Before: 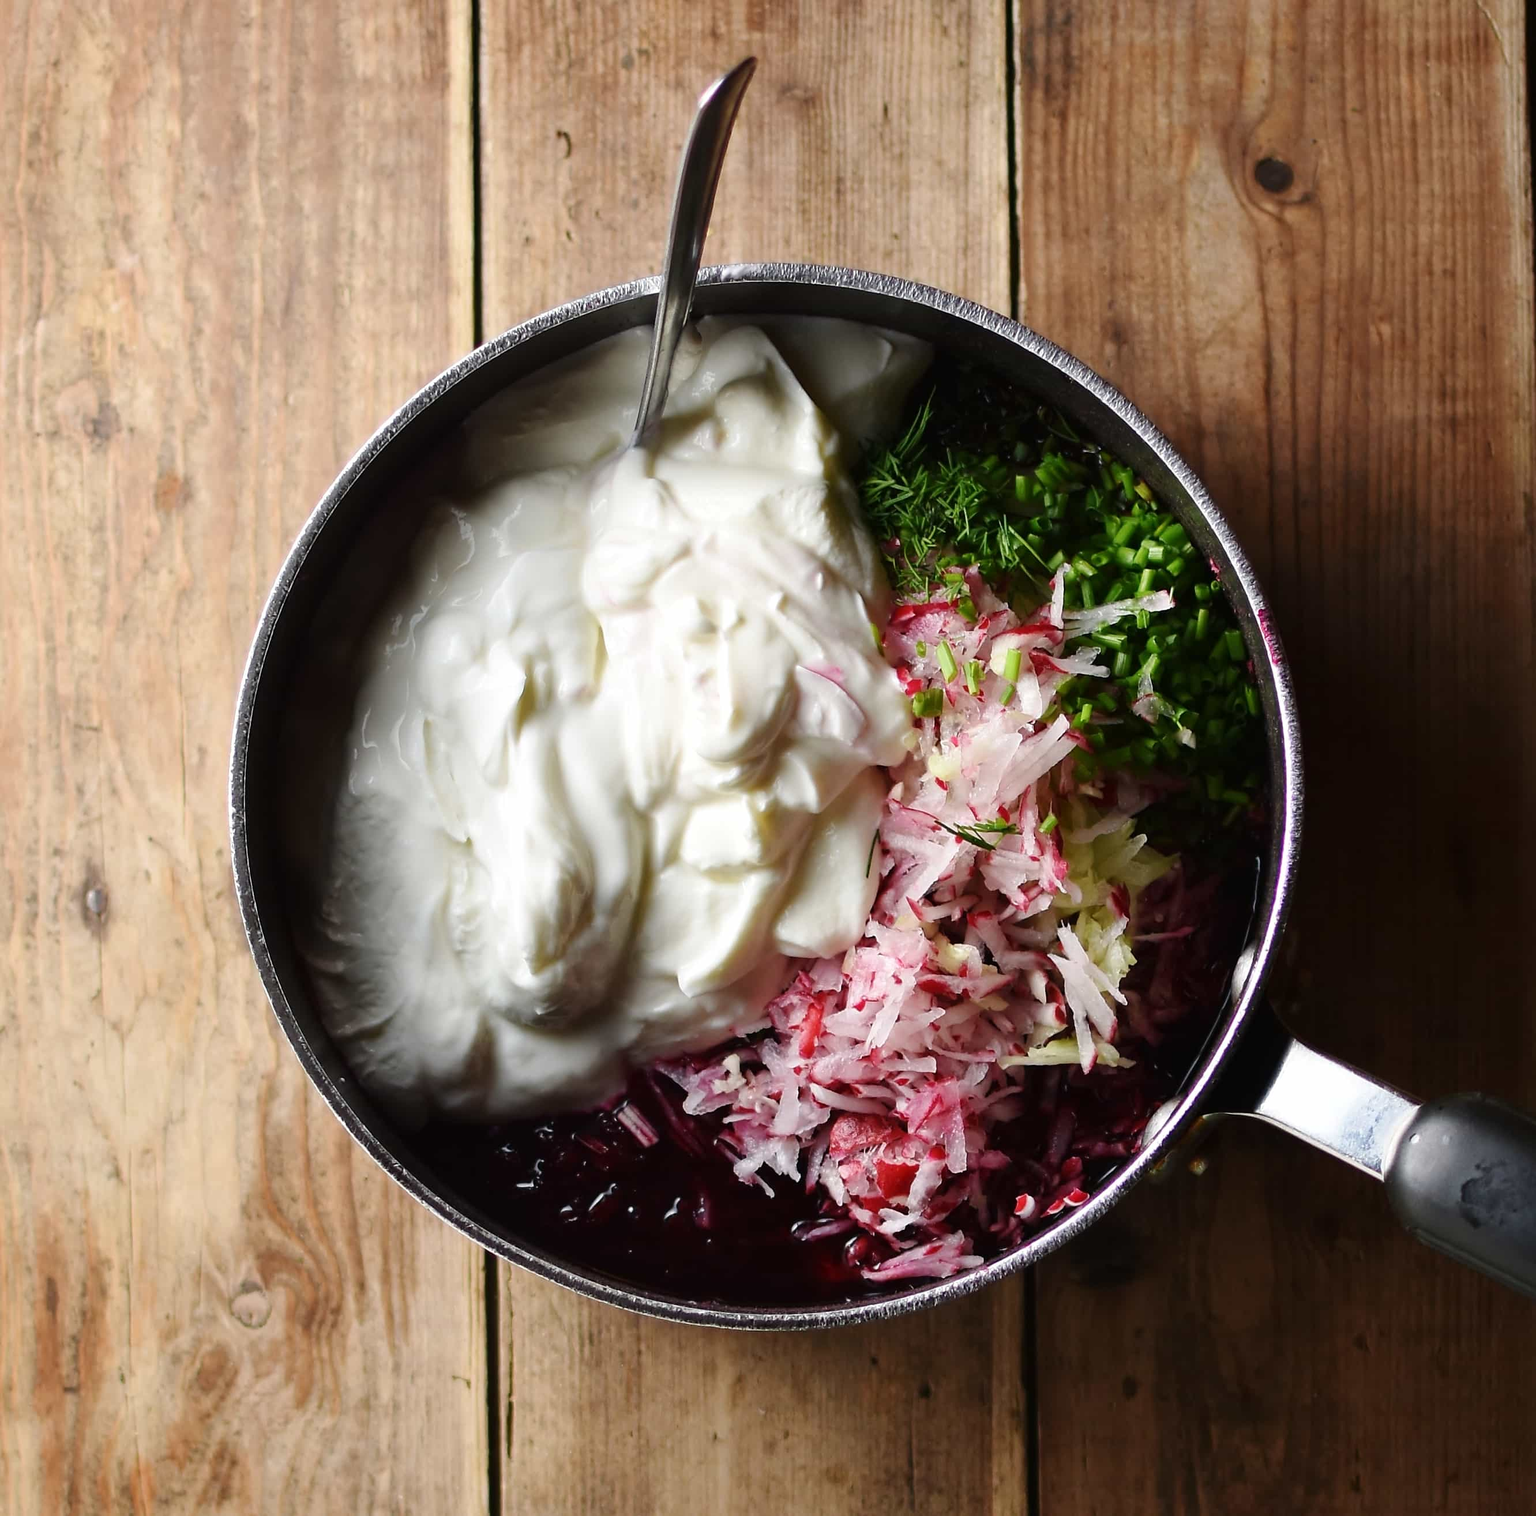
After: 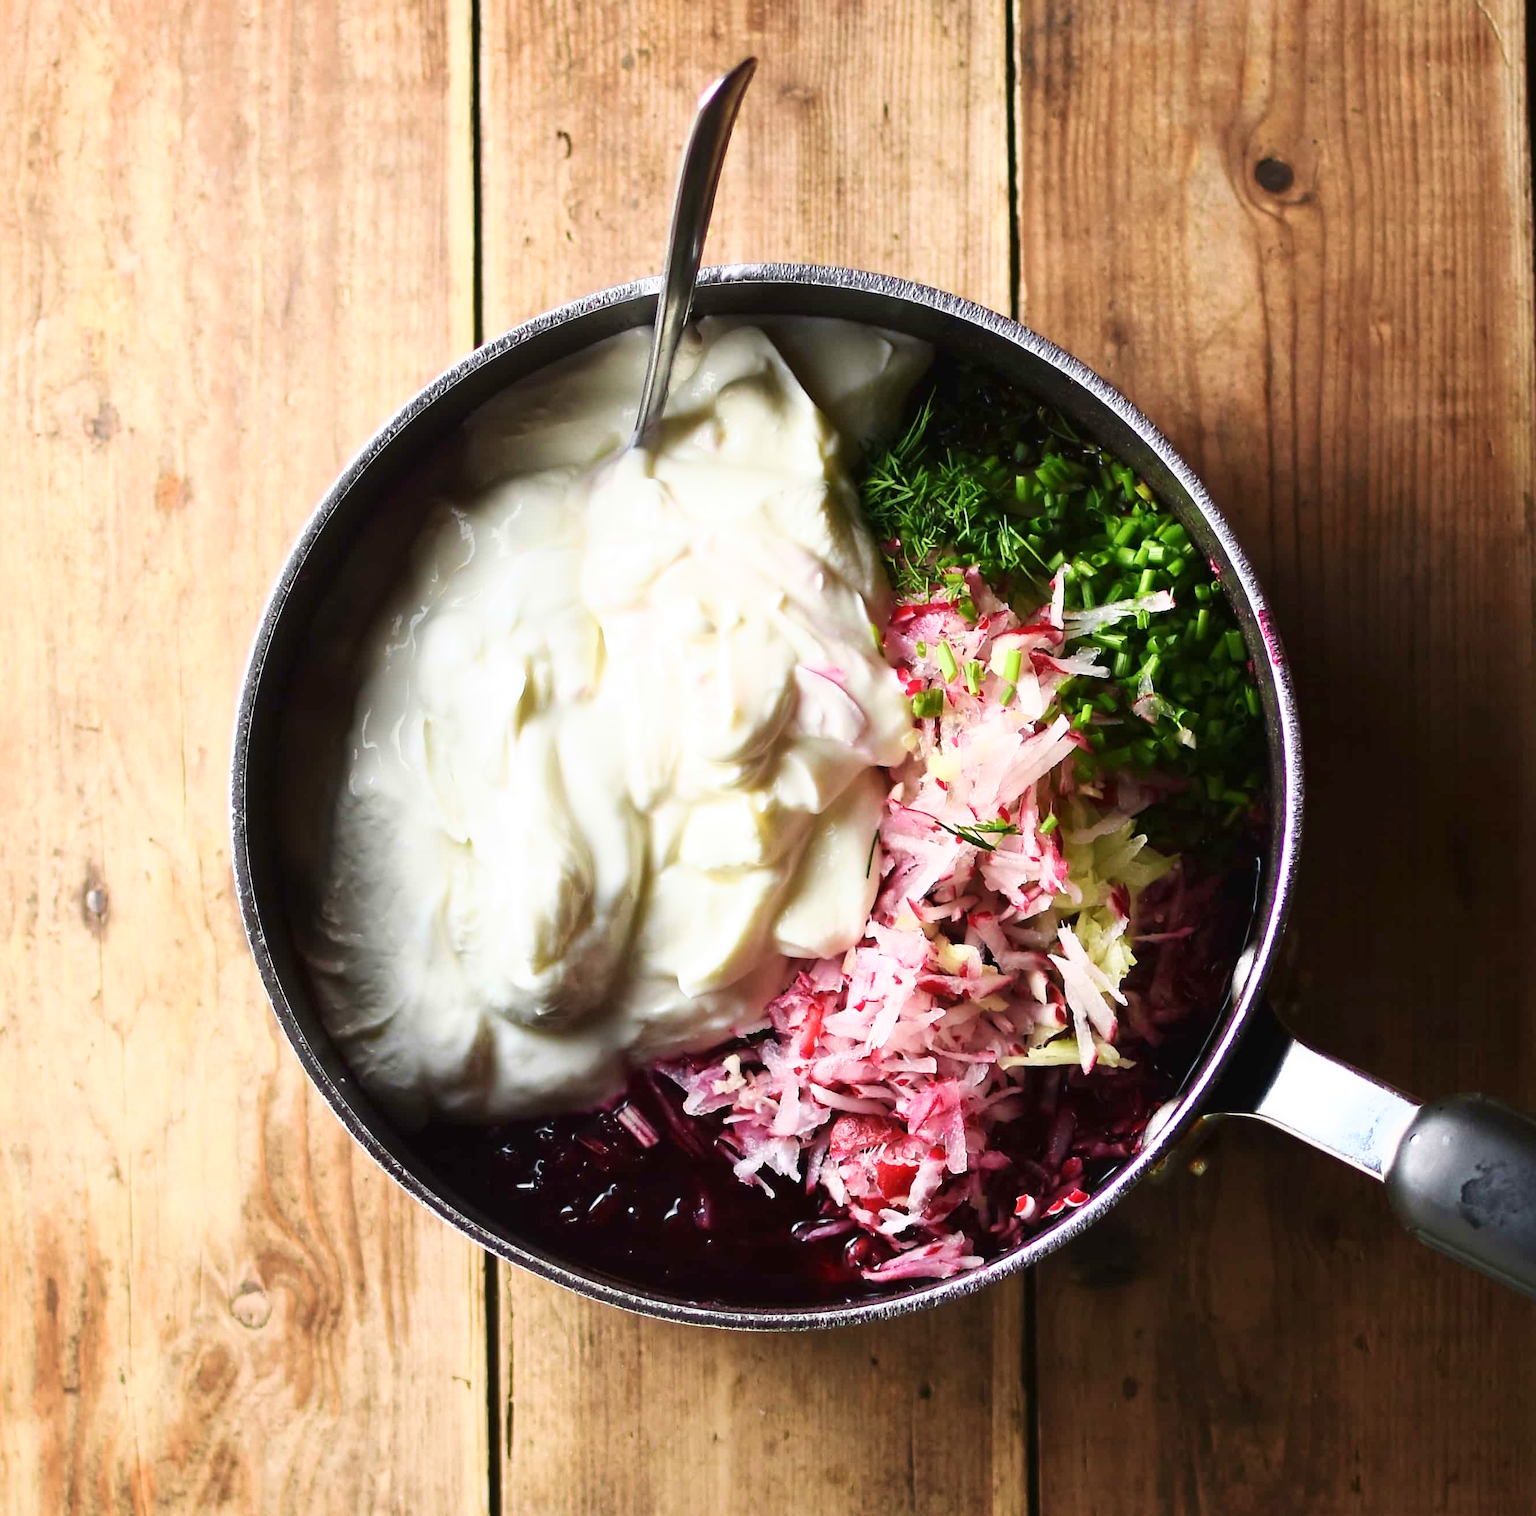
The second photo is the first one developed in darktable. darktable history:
base curve: curves: ch0 [(0, 0) (0.557, 0.834) (1, 1)]
velvia: on, module defaults
